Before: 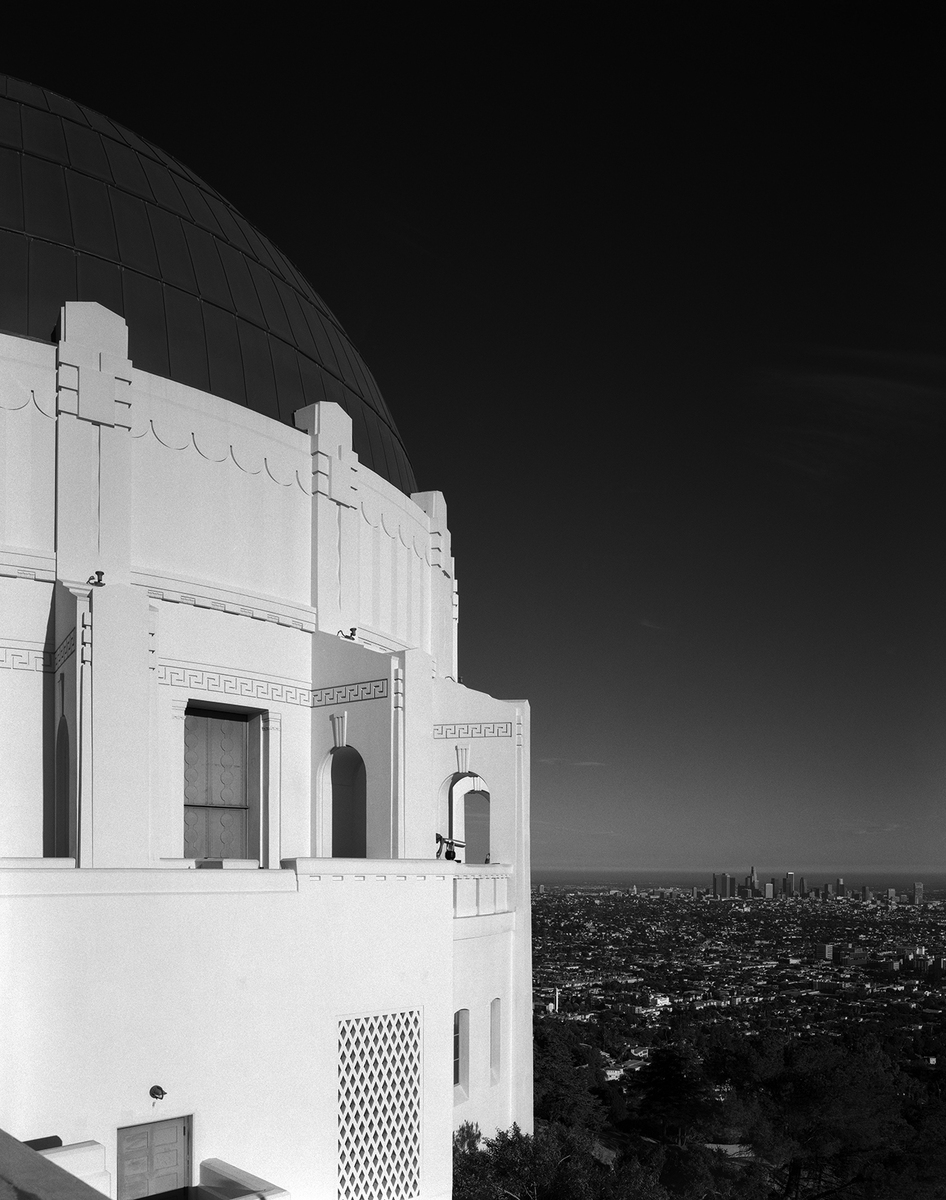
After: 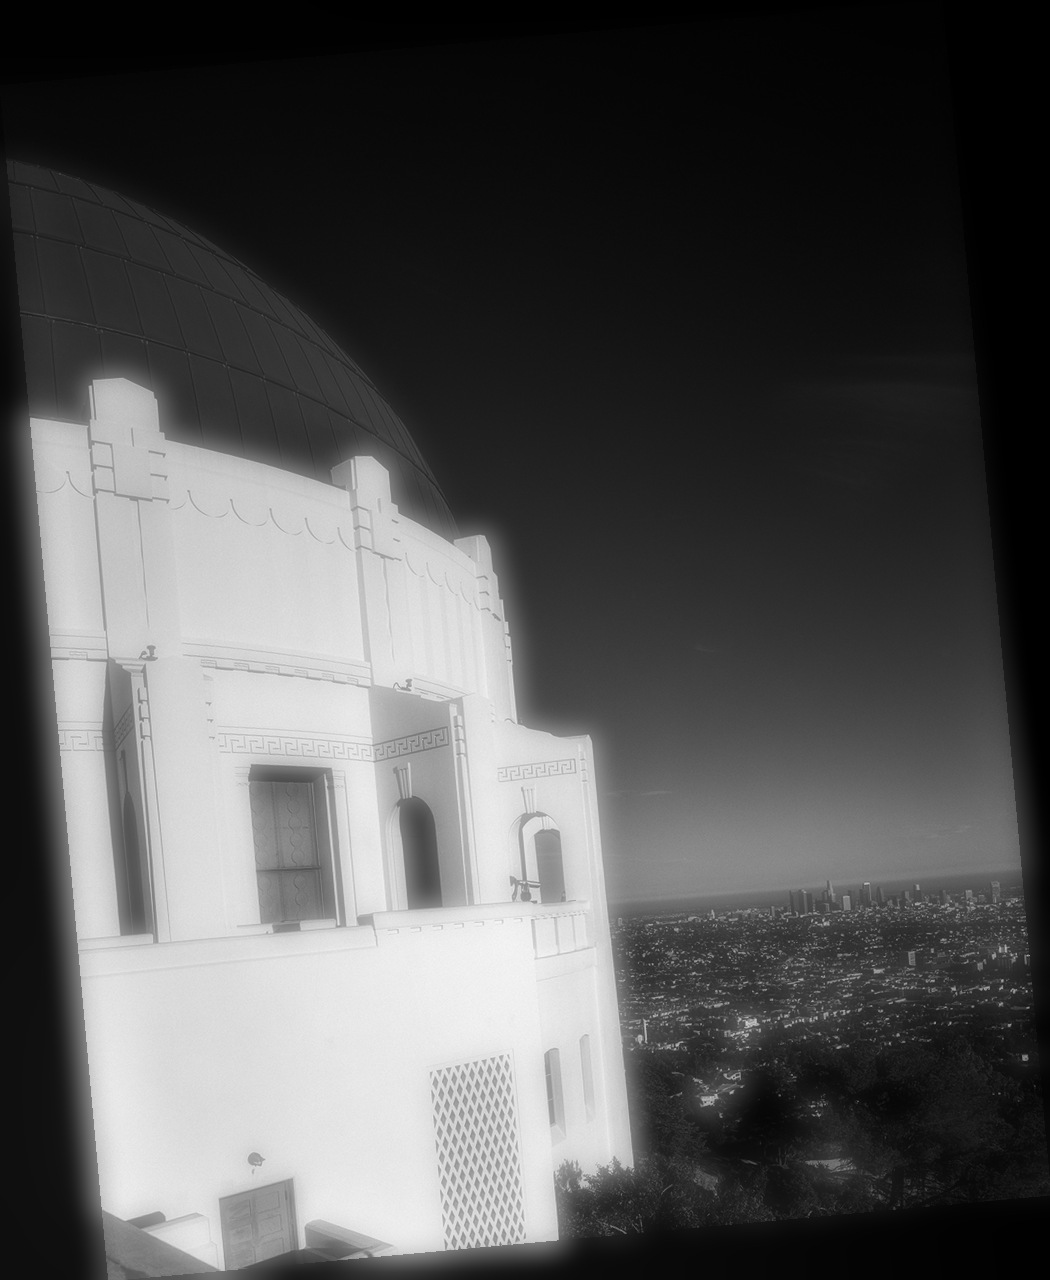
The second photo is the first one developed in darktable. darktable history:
soften: on, module defaults
contrast brightness saturation: contrast 0.13, brightness -0.05, saturation 0.16
local contrast: detail 130%
rotate and perspective: rotation -5.2°, automatic cropping off
